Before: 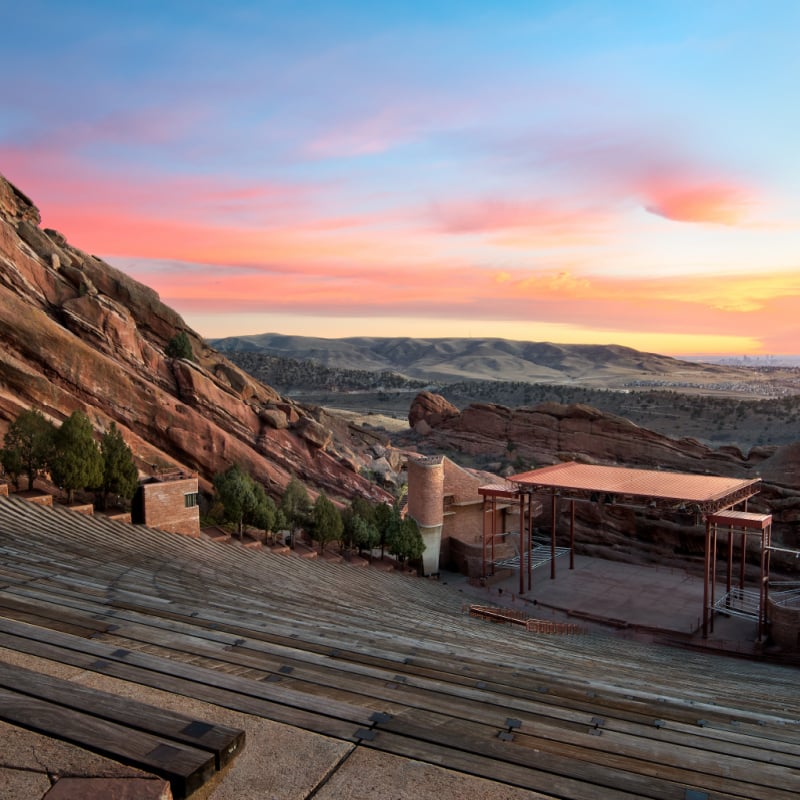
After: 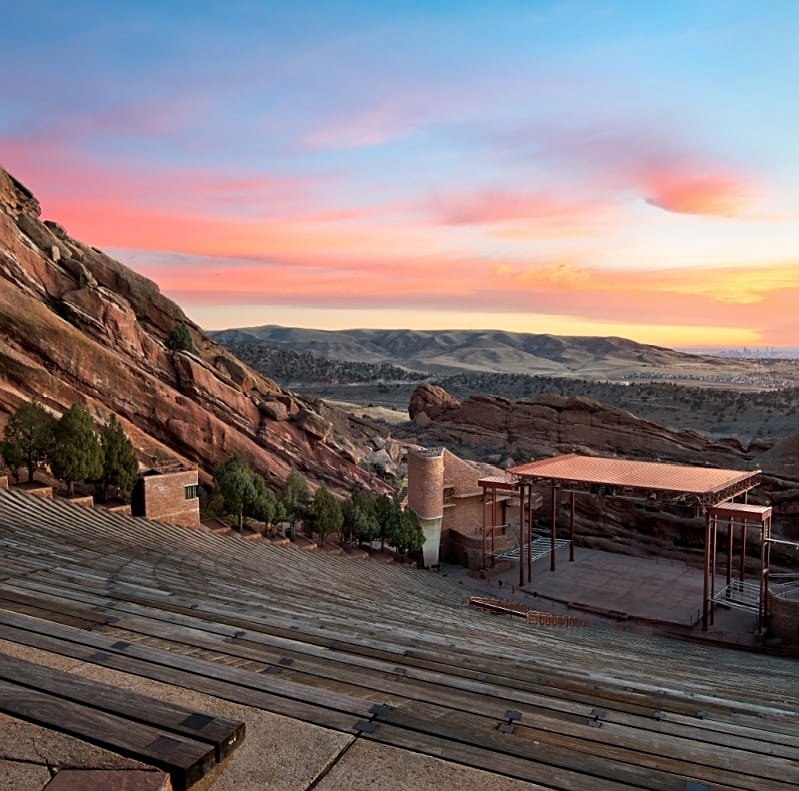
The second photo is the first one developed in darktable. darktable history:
sharpen: on, module defaults
shadows and highlights: radius 337.17, shadows 29.01, soften with gaussian
crop: top 1.049%, right 0.001%
